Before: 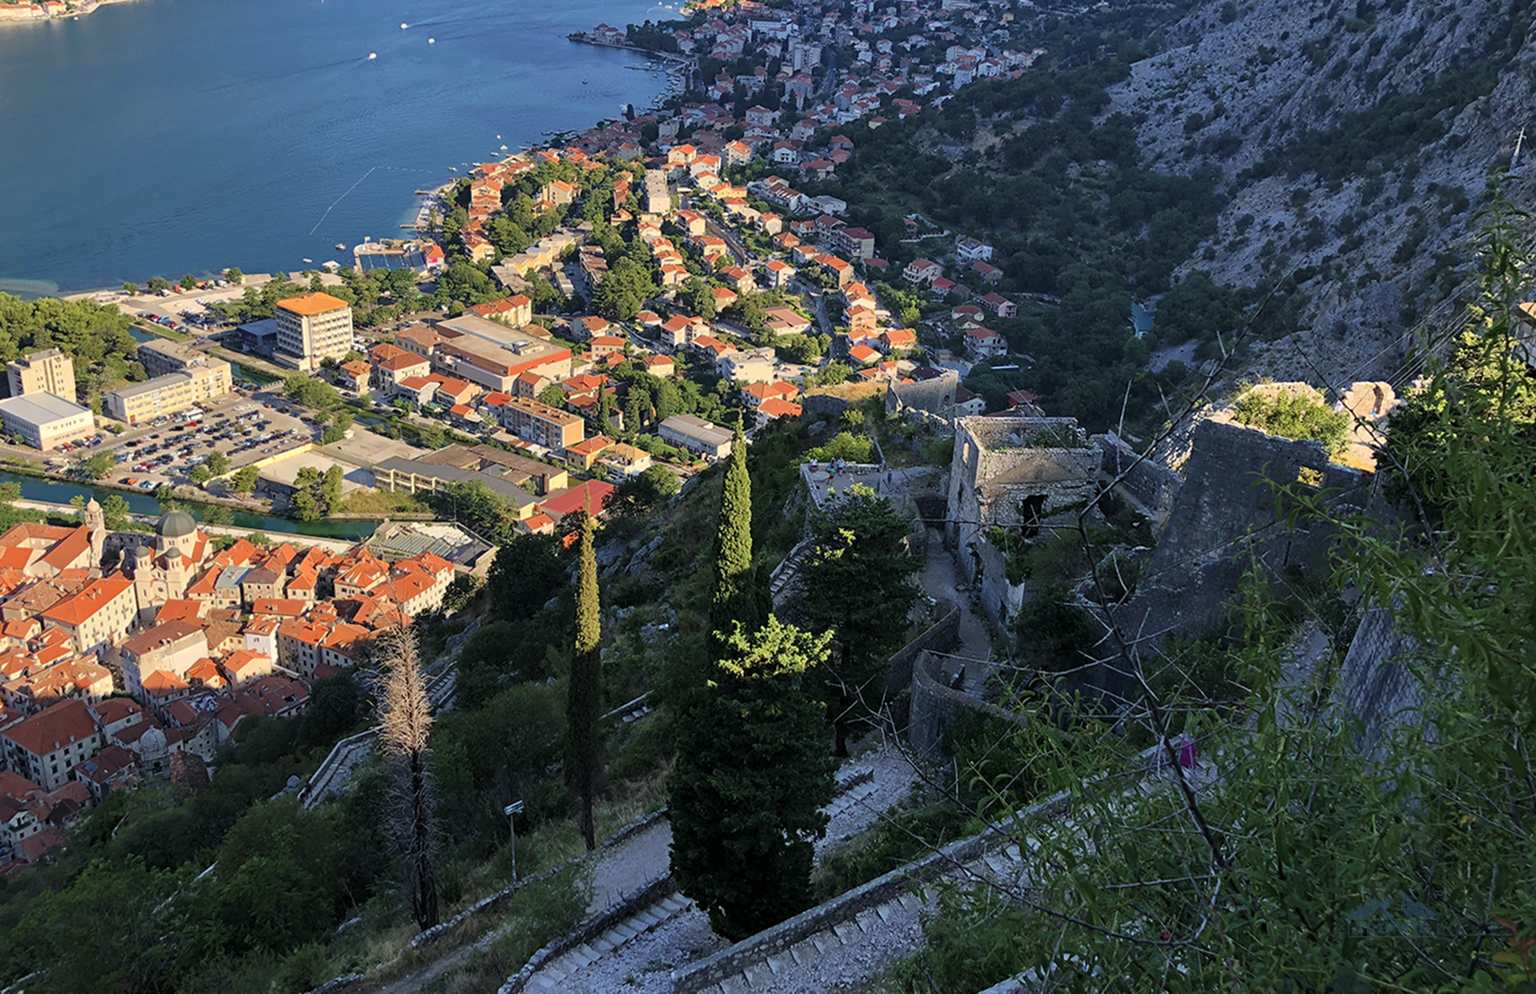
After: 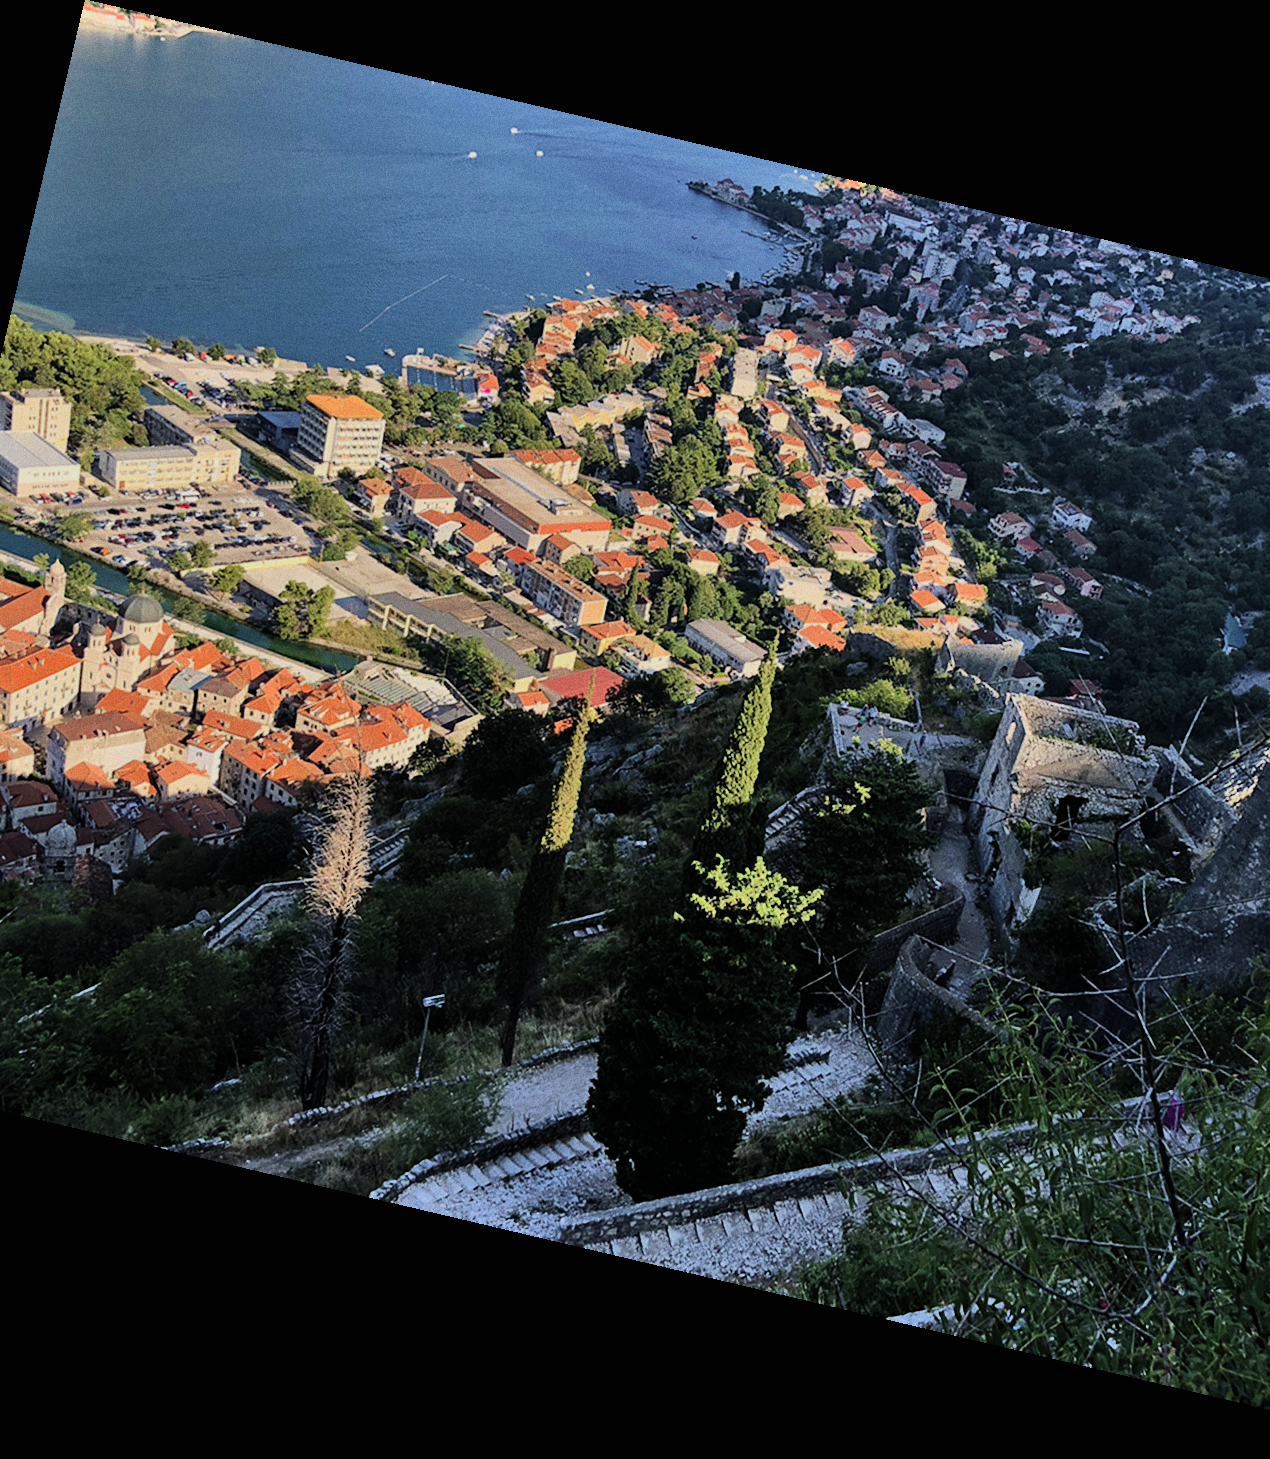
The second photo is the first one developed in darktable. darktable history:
shadows and highlights: shadows 37.27, highlights -28.18, soften with gaussian
filmic rgb: black relative exposure -7.5 EV, white relative exposure 5 EV, hardness 3.31, contrast 1.3, contrast in shadows safe
crop and rotate: left 8.786%, right 24.548%
grain: on, module defaults
white balance: red 1, blue 1
rotate and perspective: rotation 13.27°, automatic cropping off
color balance: mode lift, gamma, gain (sRGB)
